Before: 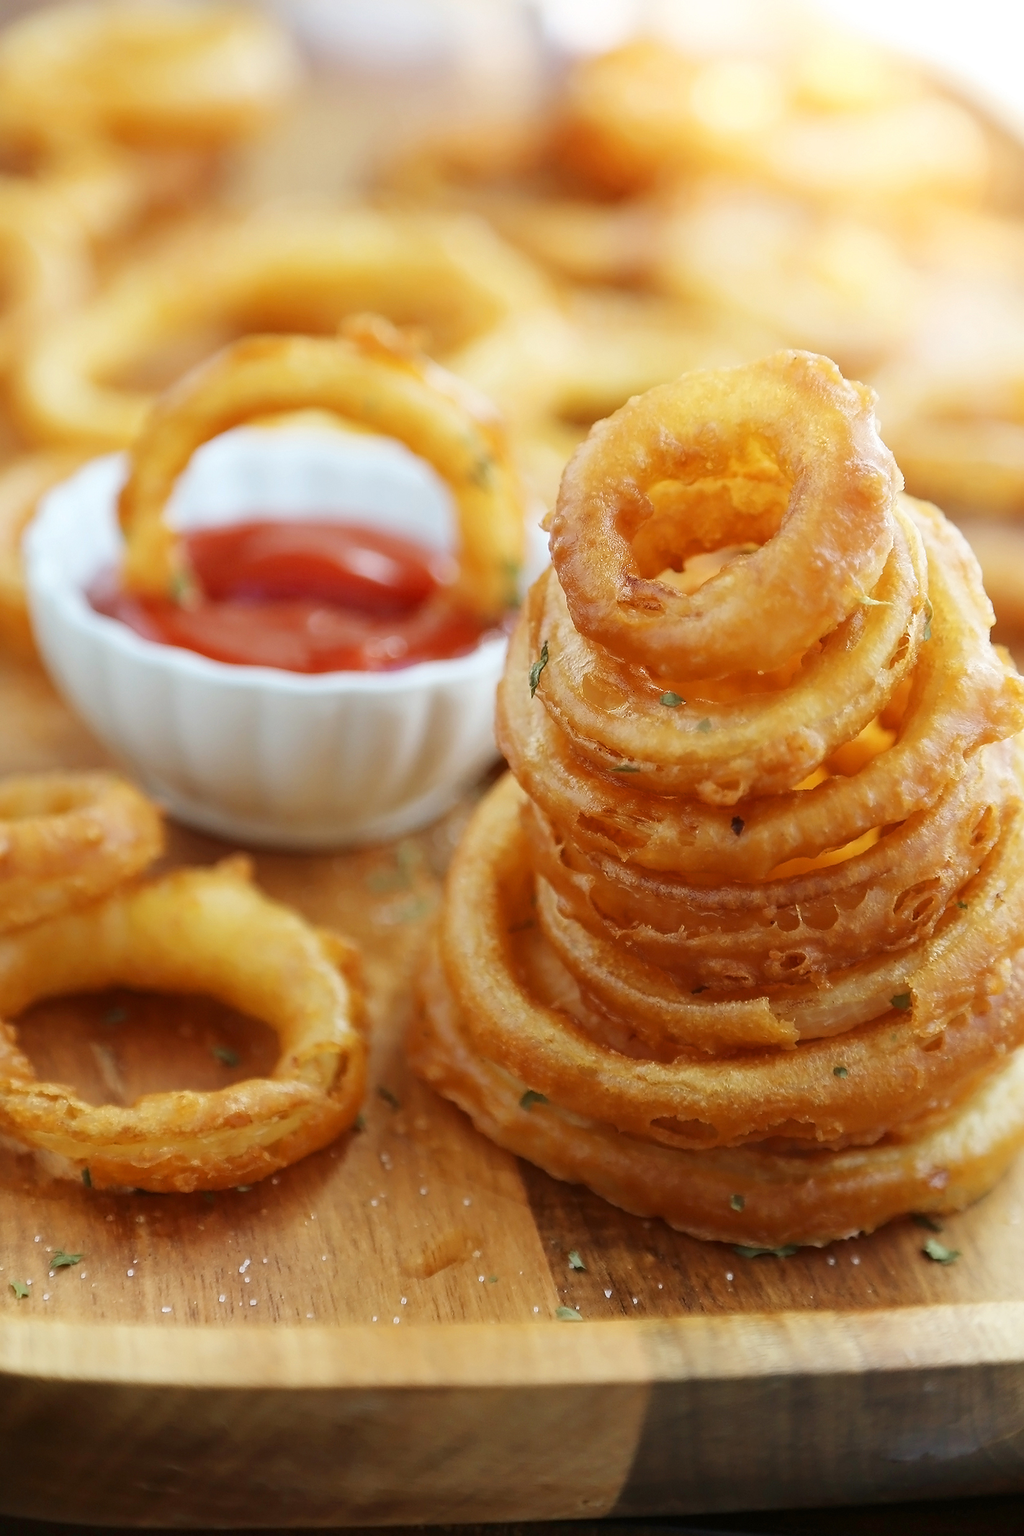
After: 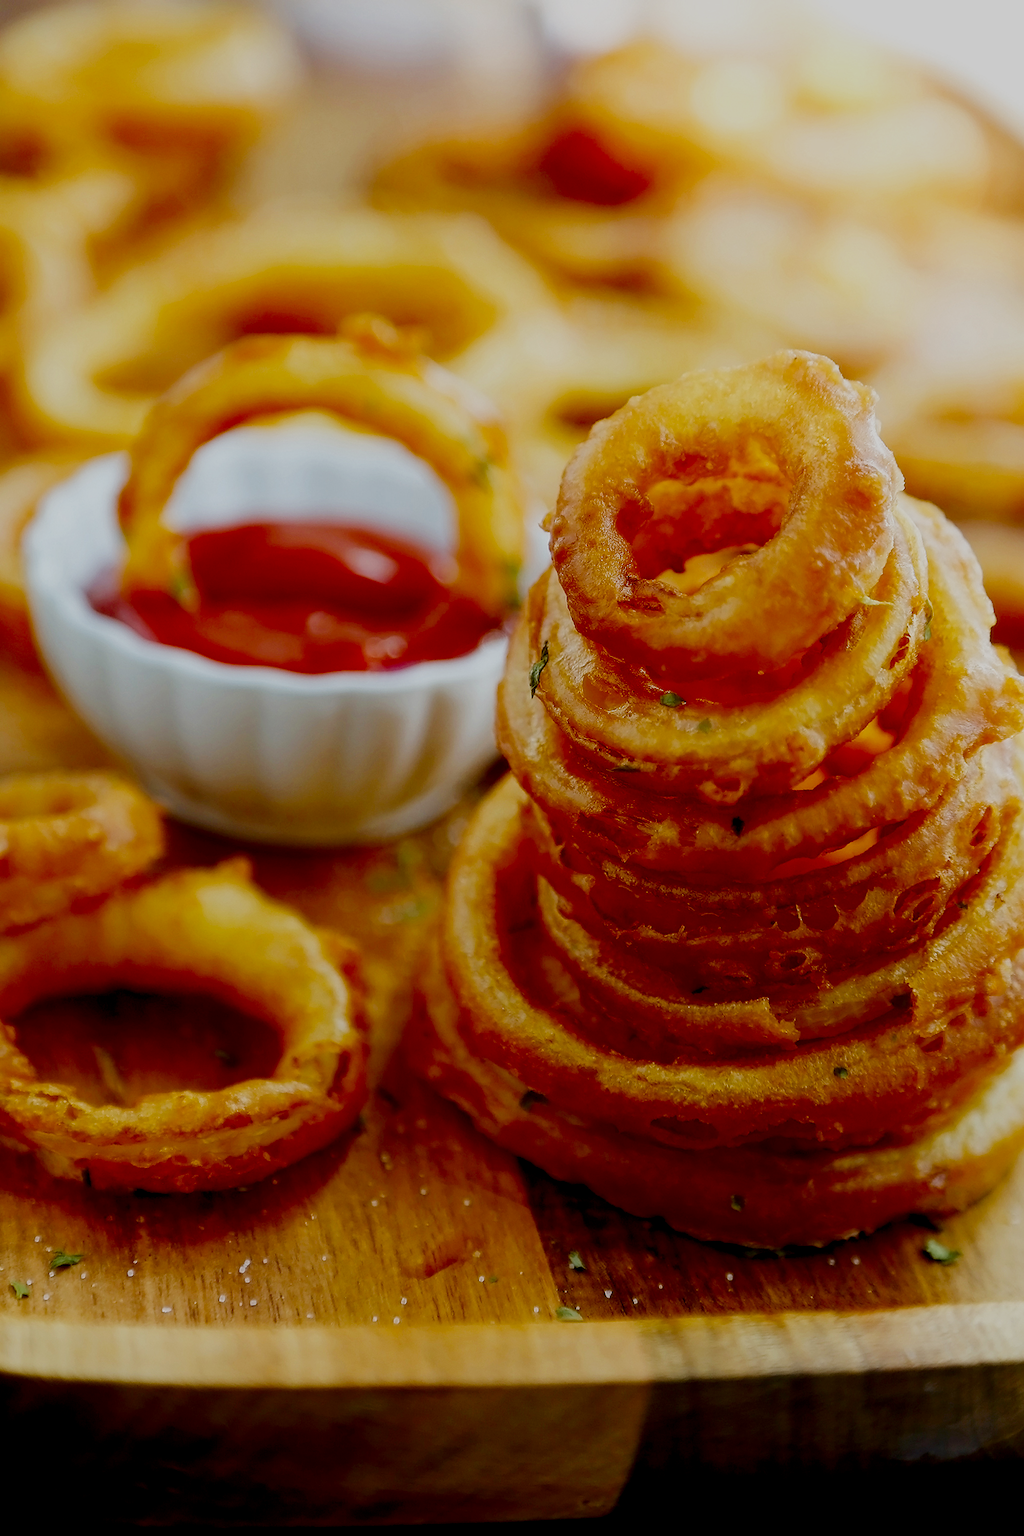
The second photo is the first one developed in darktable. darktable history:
contrast brightness saturation: contrast 0.19, brightness -0.24, saturation 0.11
local contrast: highlights 100%, shadows 100%, detail 120%, midtone range 0.2
filmic rgb: black relative exposure -4.4 EV, white relative exposure 5 EV, threshold 3 EV, hardness 2.23, latitude 40.06%, contrast 1.15, highlights saturation mix 10%, shadows ↔ highlights balance 1.04%, preserve chrominance RGB euclidean norm (legacy), color science v4 (2020), enable highlight reconstruction true
